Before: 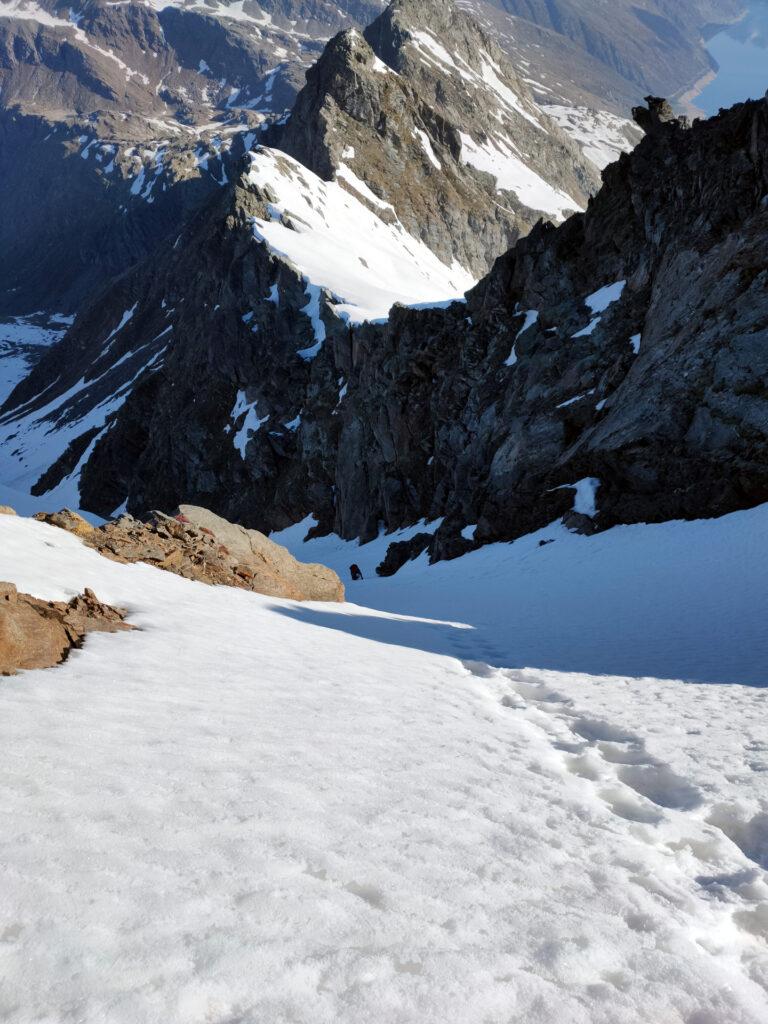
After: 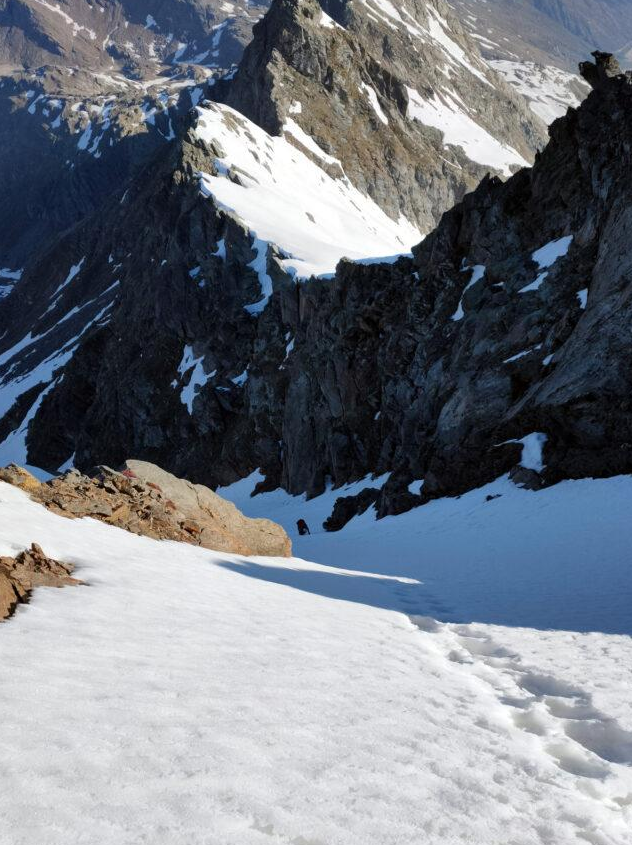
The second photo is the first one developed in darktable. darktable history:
crop and rotate: left 7.011%, top 4.485%, right 10.575%, bottom 12.939%
